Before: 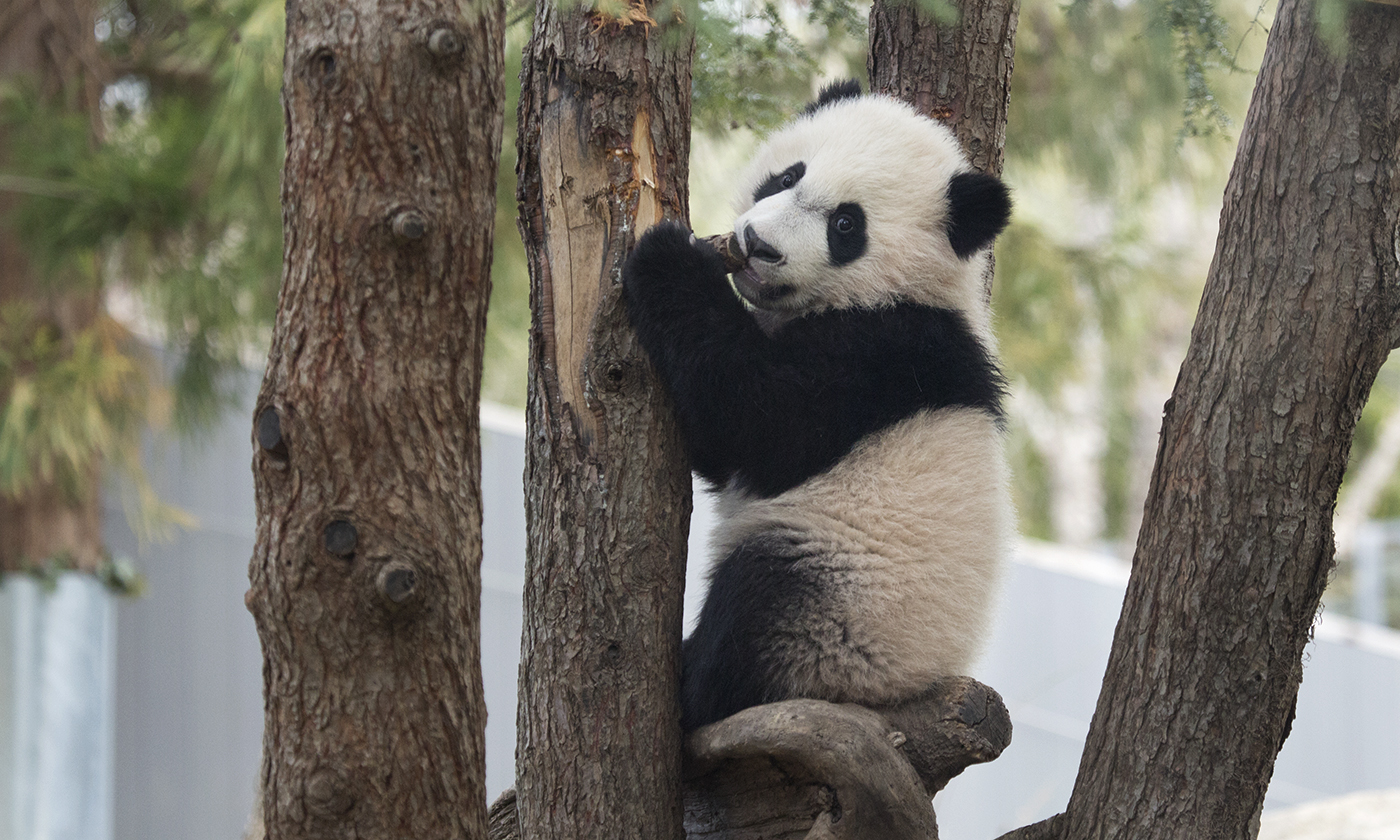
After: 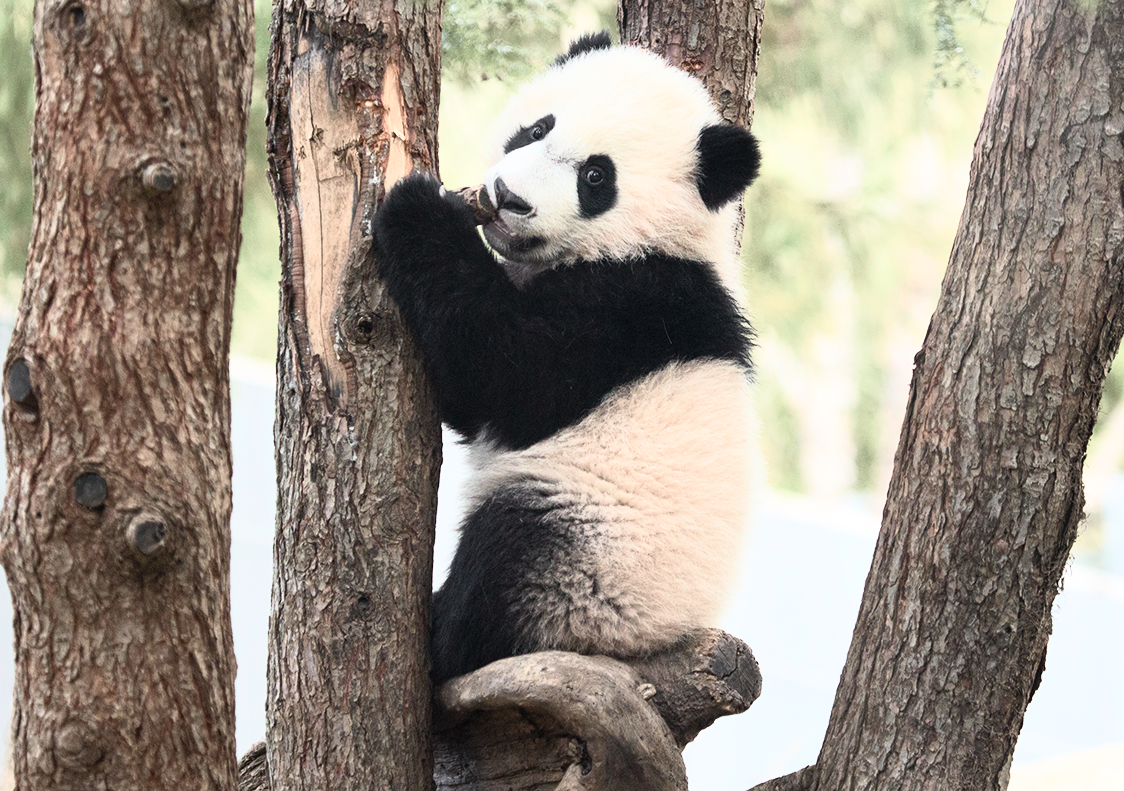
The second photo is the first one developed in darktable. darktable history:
crop and rotate: left 17.959%, top 5.771%, right 1.742%
contrast brightness saturation: contrast 0.43, brightness 0.56, saturation -0.19
tone curve: curves: ch0 [(0.003, 0) (0.066, 0.023) (0.149, 0.094) (0.264, 0.238) (0.395, 0.401) (0.517, 0.553) (0.716, 0.743) (0.813, 0.846) (1, 1)]; ch1 [(0, 0) (0.164, 0.115) (0.337, 0.332) (0.39, 0.398) (0.464, 0.461) (0.501, 0.5) (0.521, 0.529) (0.571, 0.588) (0.652, 0.681) (0.733, 0.749) (0.811, 0.796) (1, 1)]; ch2 [(0, 0) (0.337, 0.382) (0.464, 0.476) (0.501, 0.502) (0.527, 0.54) (0.556, 0.567) (0.6, 0.59) (0.687, 0.675) (1, 1)], color space Lab, independent channels, preserve colors none
